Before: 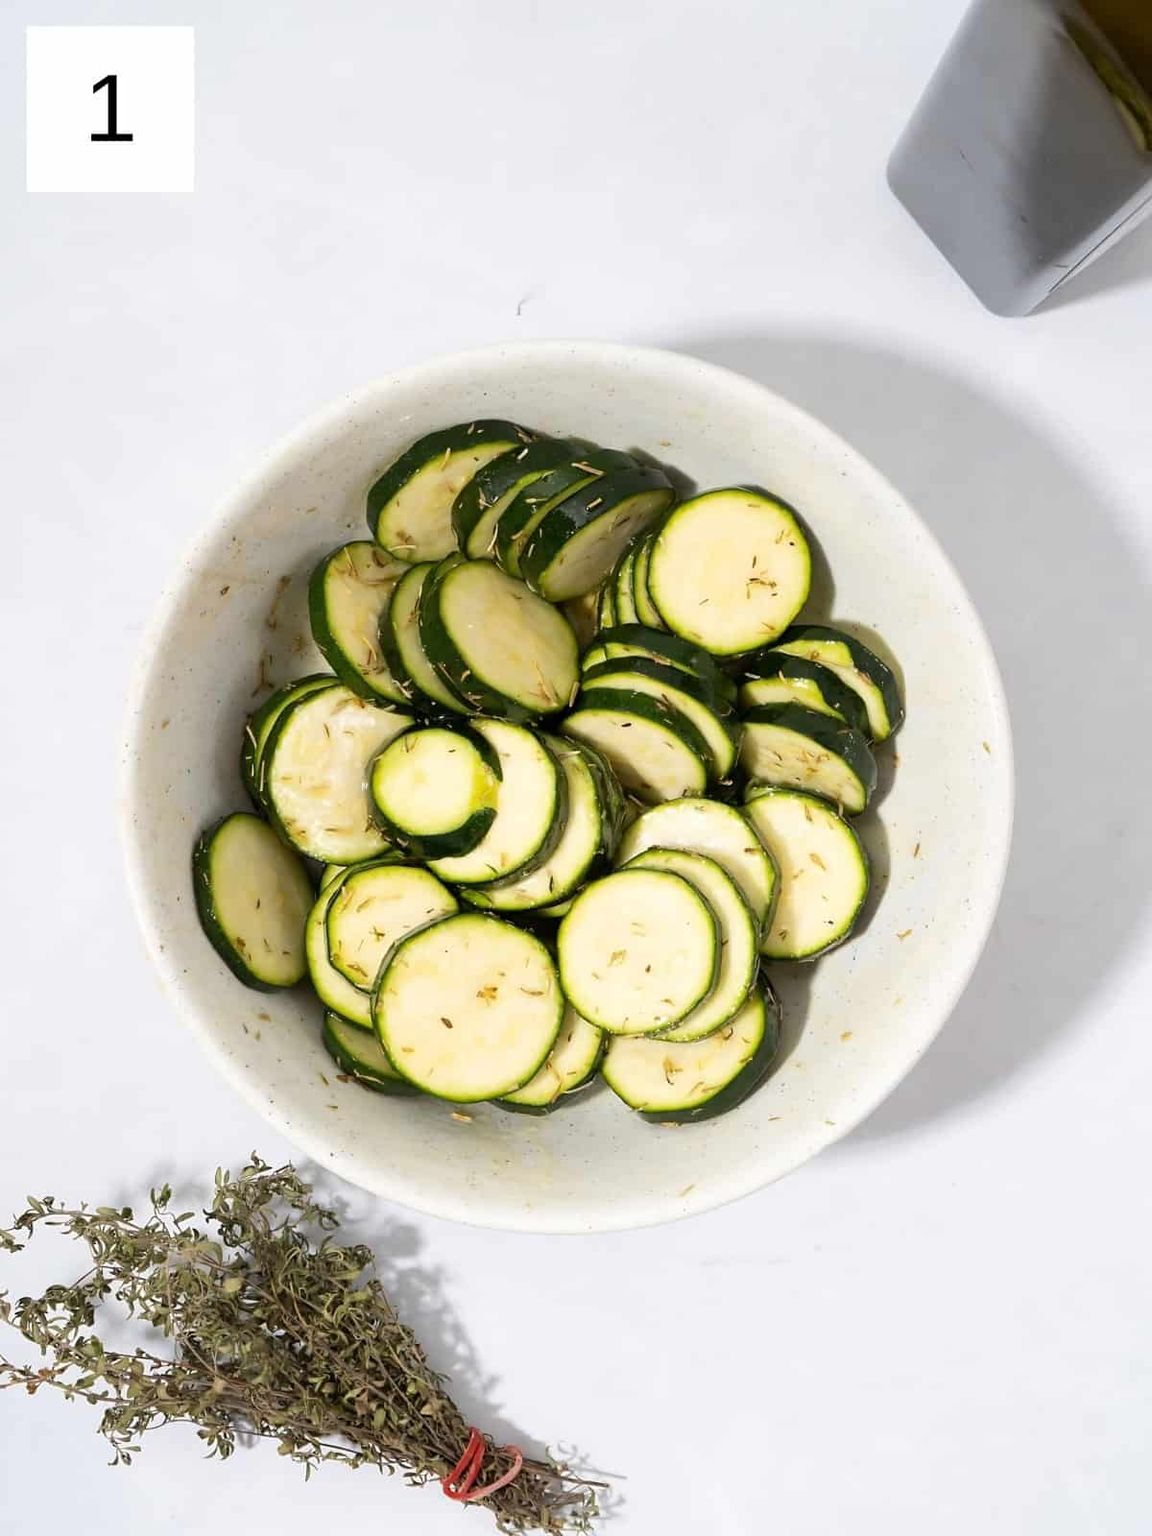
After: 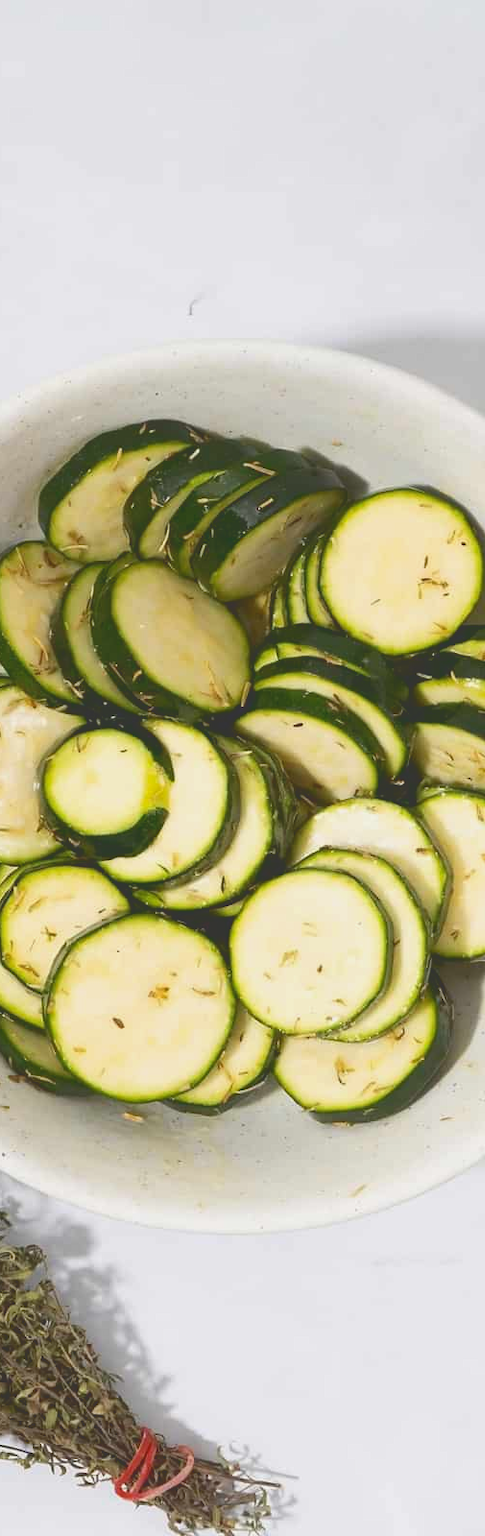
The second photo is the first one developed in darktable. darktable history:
tone curve: curves: ch0 [(0, 0.211) (0.15, 0.25) (1, 0.953)], color space Lab, independent channels, preserve colors none
crop: left 28.583%, right 29.231%
